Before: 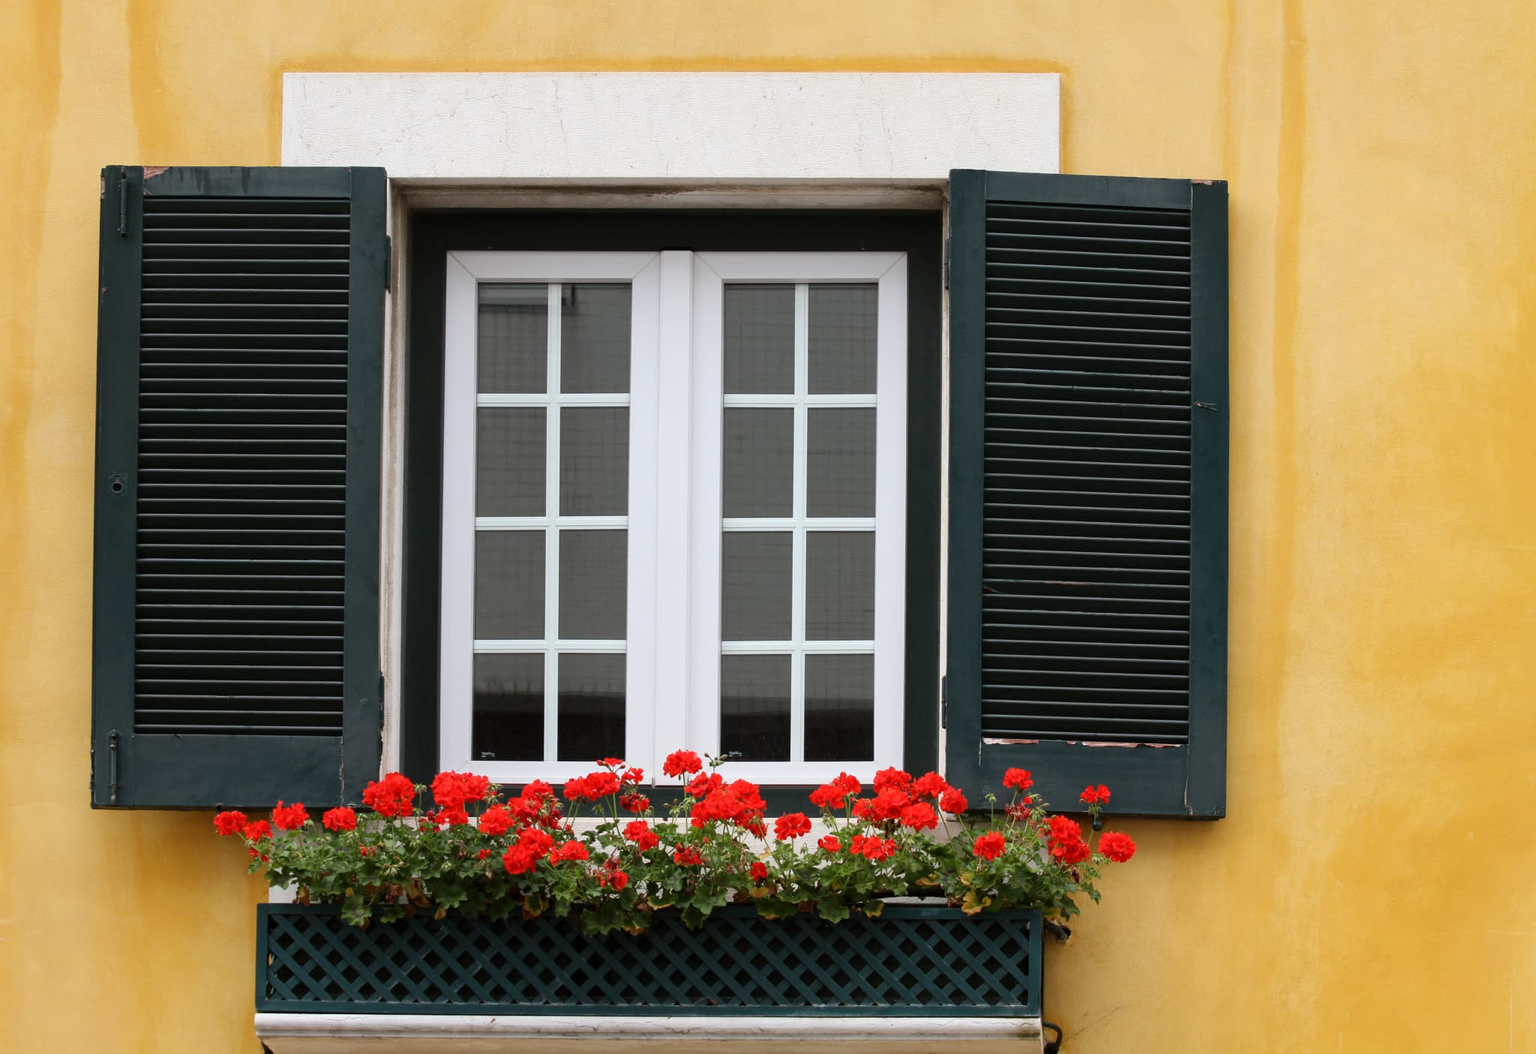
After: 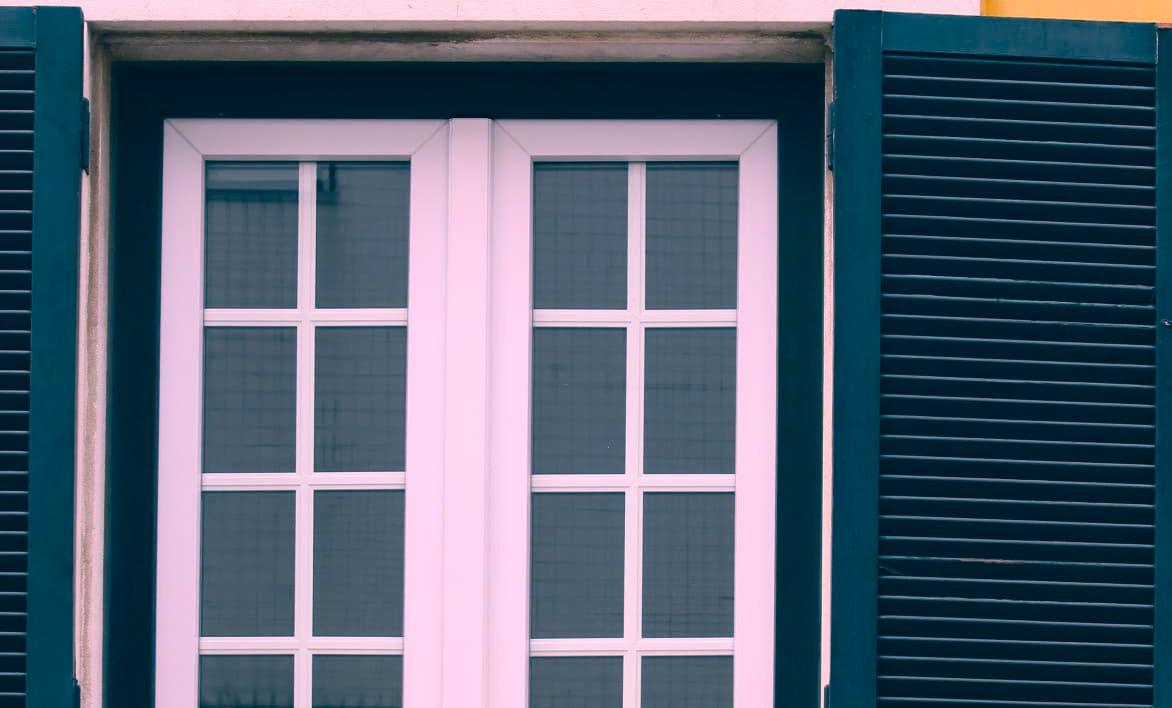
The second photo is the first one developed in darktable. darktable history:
color correction: highlights a* 16.84, highlights b* 0.28, shadows a* -14.59, shadows b* -14.76, saturation 1.48
crop: left 21.139%, top 15.421%, right 21.587%, bottom 34.181%
